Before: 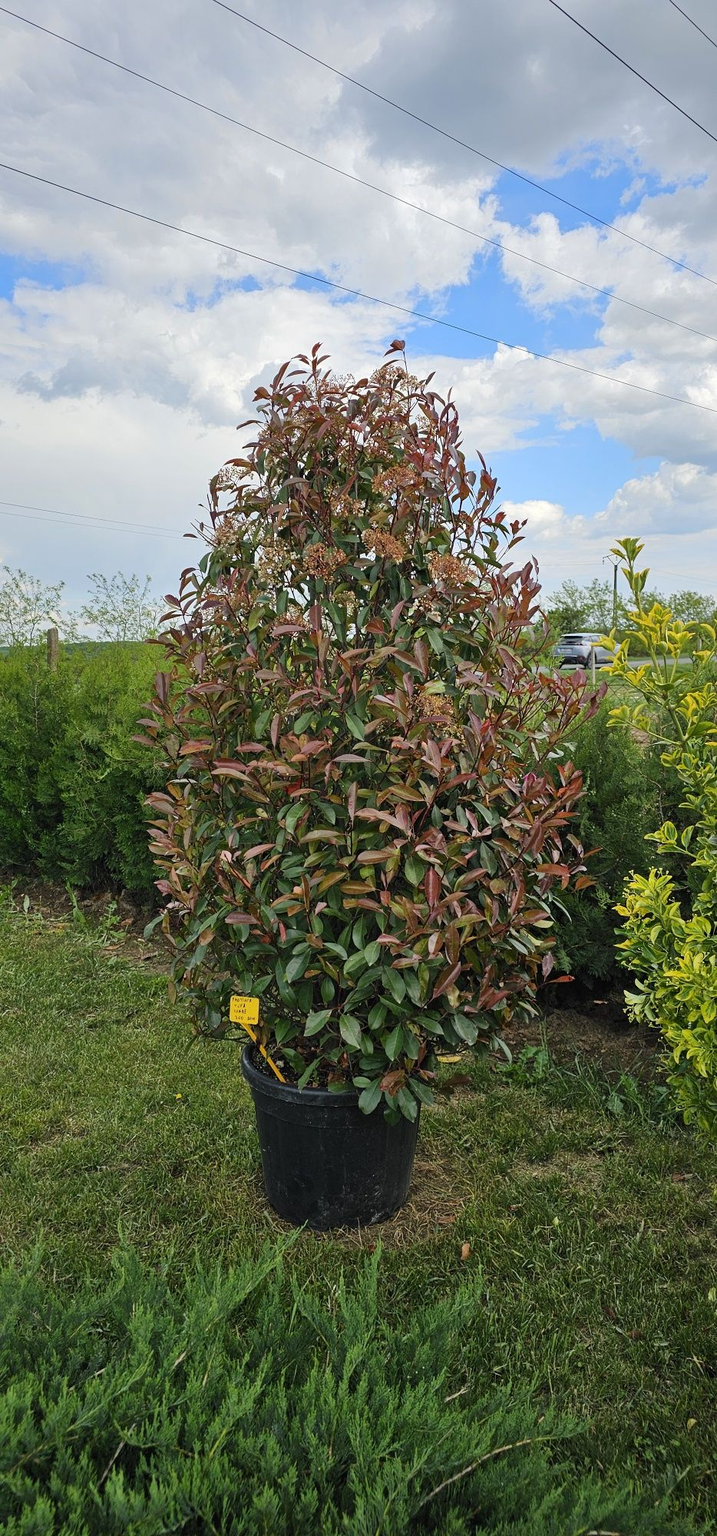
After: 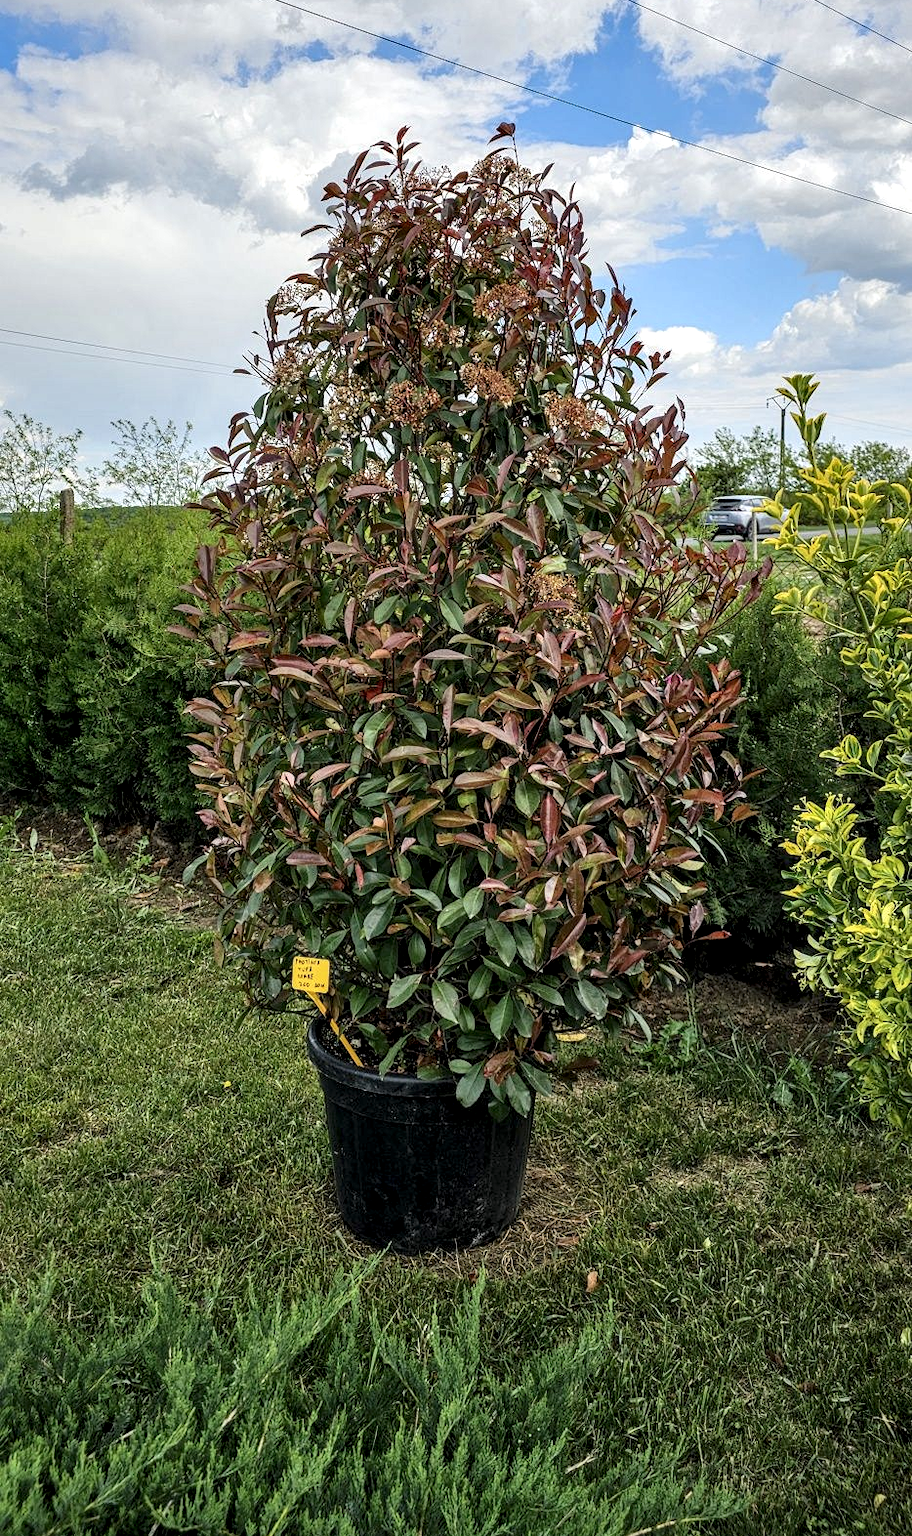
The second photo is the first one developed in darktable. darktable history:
crop and rotate: top 15.874%, bottom 5.462%
local contrast: highlights 63%, shadows 54%, detail 168%, midtone range 0.513
